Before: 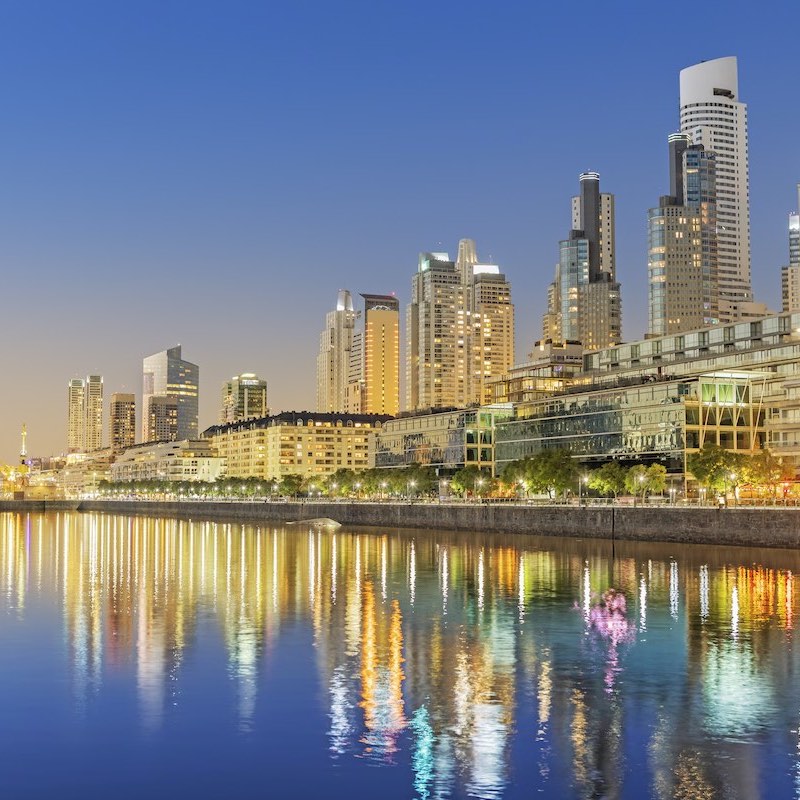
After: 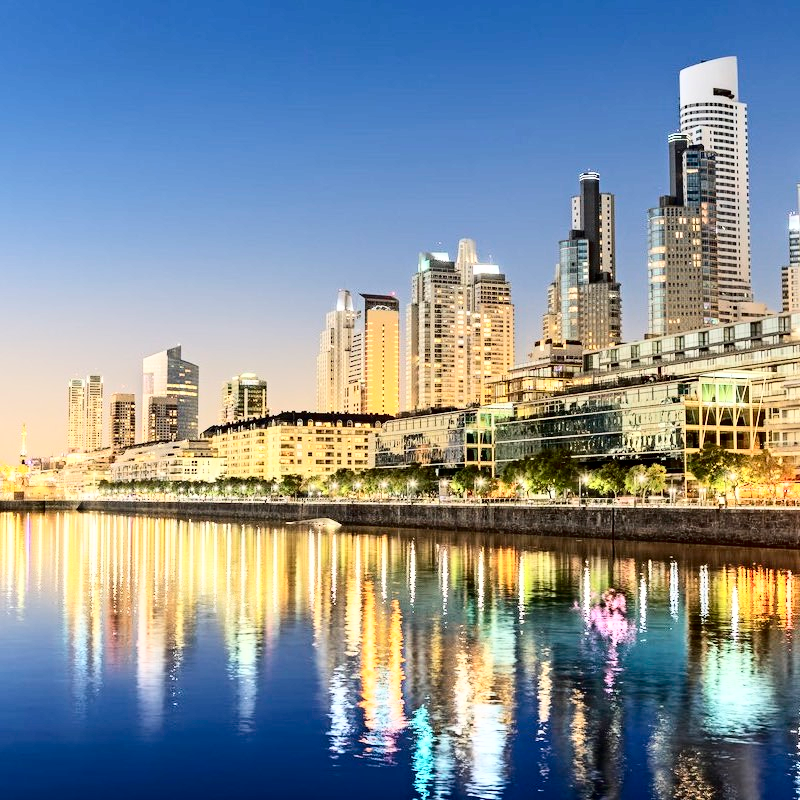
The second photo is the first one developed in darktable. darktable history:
tone curve: curves: ch0 [(0, 0) (0.003, 0.002) (0.011, 0.002) (0.025, 0.002) (0.044, 0.002) (0.069, 0.002) (0.1, 0.003) (0.136, 0.008) (0.177, 0.03) (0.224, 0.058) (0.277, 0.139) (0.335, 0.233) (0.399, 0.363) (0.468, 0.506) (0.543, 0.649) (0.623, 0.781) (0.709, 0.88) (0.801, 0.956) (0.898, 0.994) (1, 1)], color space Lab, independent channels, preserve colors none
